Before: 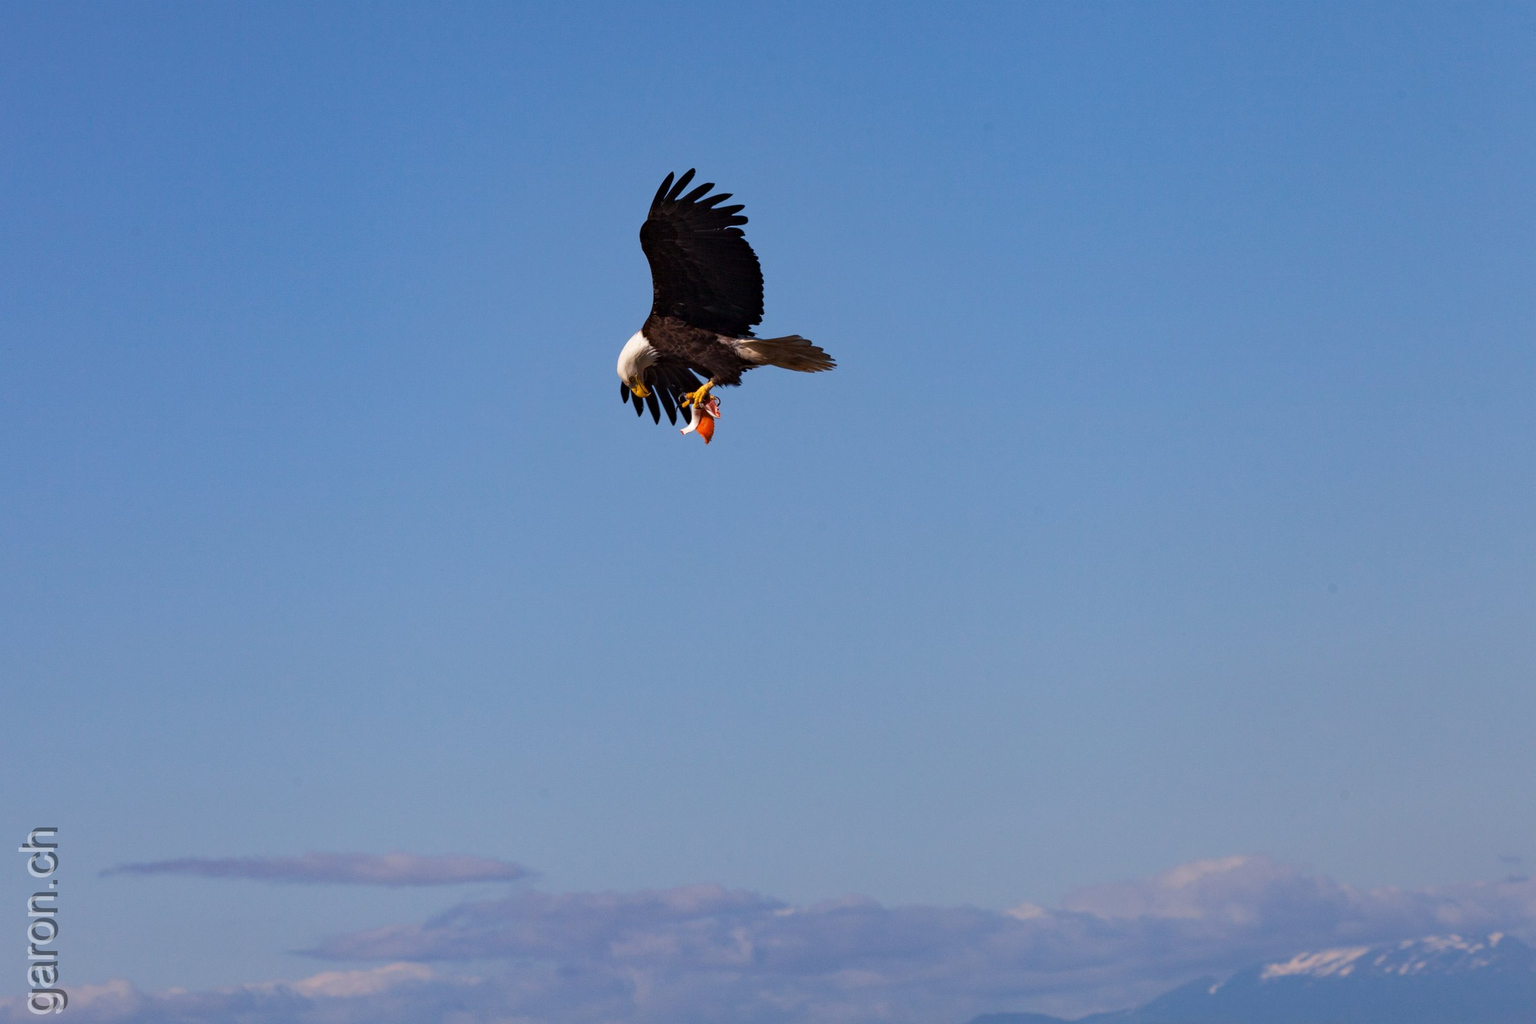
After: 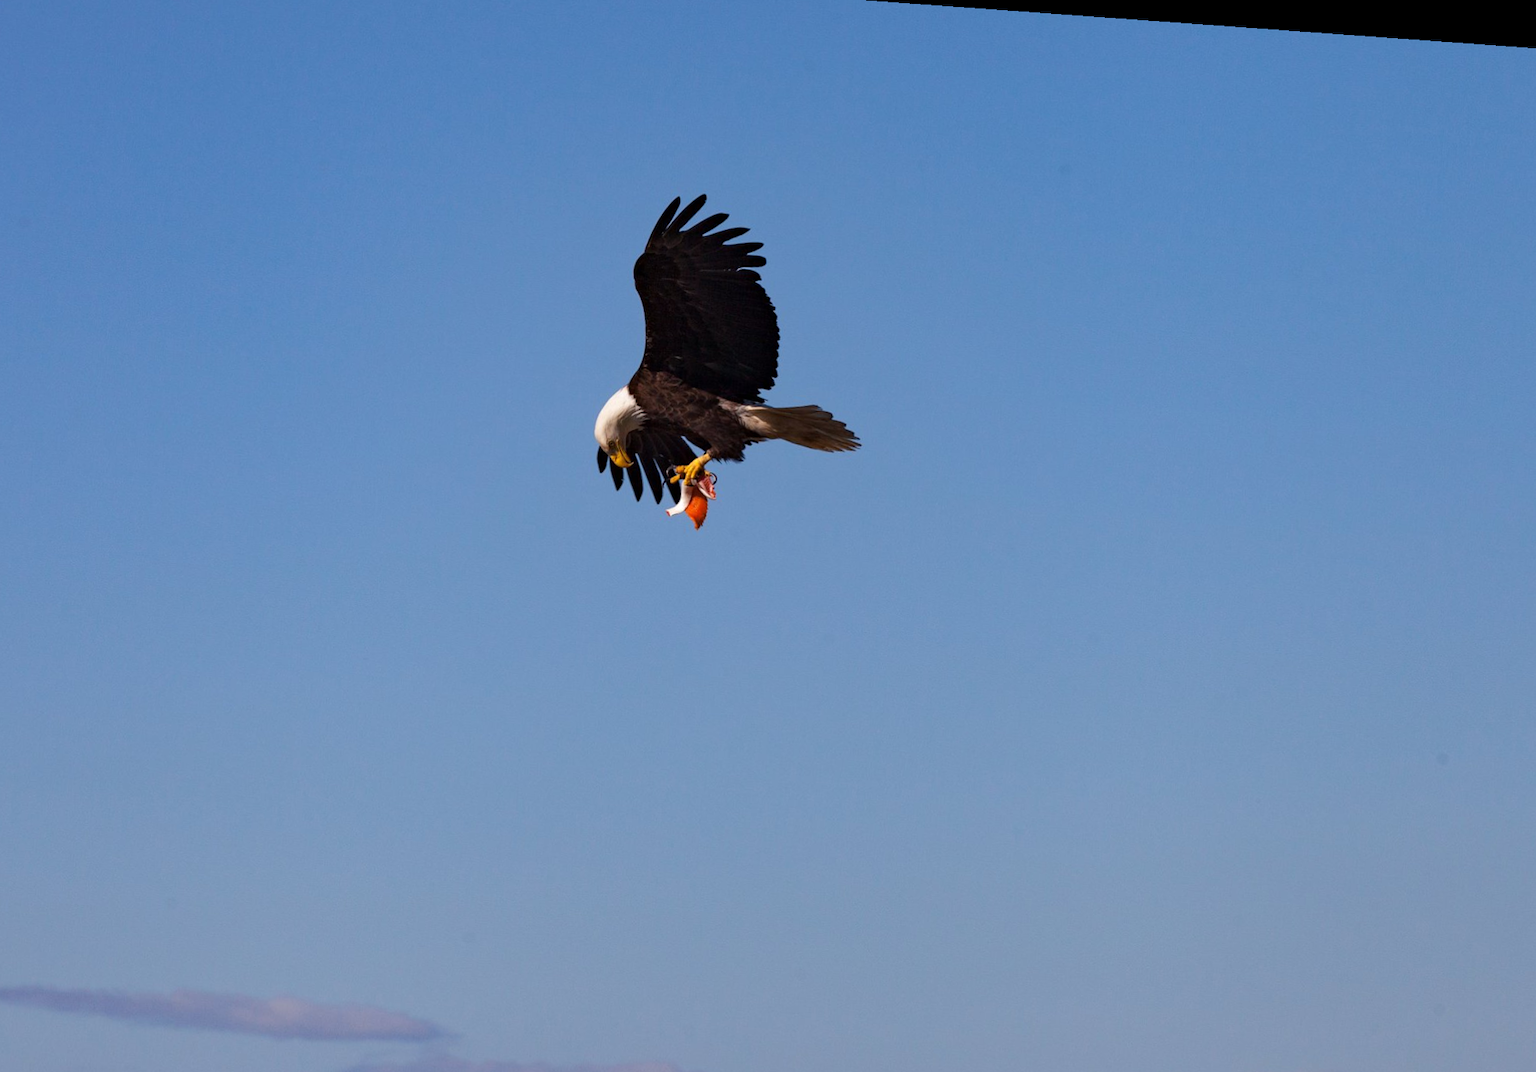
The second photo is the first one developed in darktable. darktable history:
crop and rotate: left 10.77%, top 5.1%, right 10.41%, bottom 16.76%
rotate and perspective: rotation 4.1°, automatic cropping off
